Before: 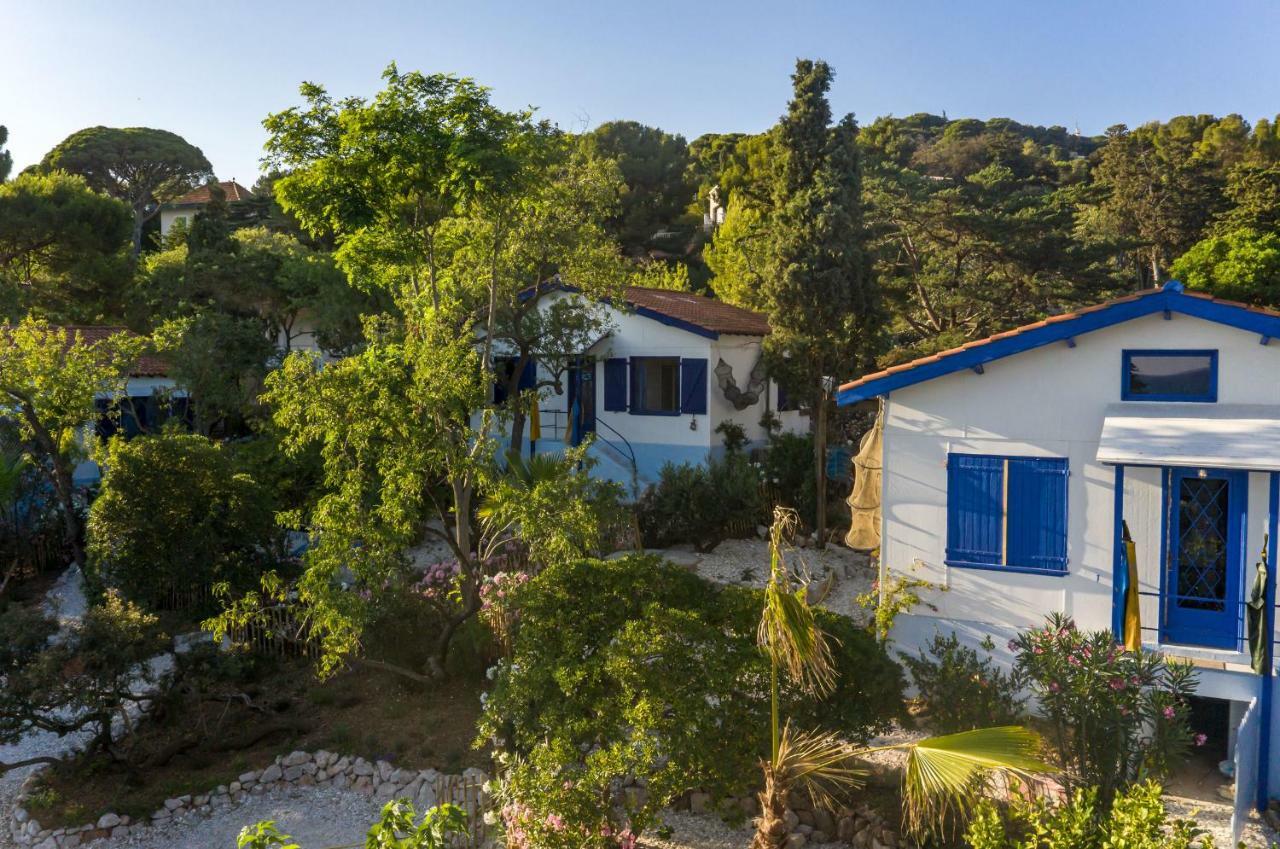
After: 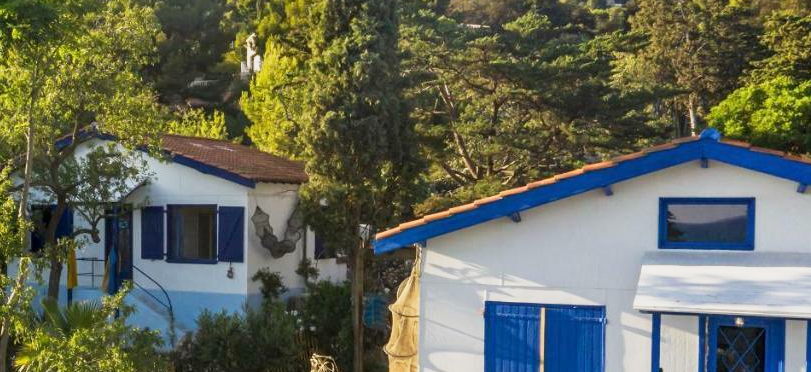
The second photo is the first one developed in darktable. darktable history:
crop: left 36.174%, top 17.991%, right 0.411%, bottom 38.103%
base curve: curves: ch0 [(0, 0) (0.088, 0.125) (0.176, 0.251) (0.354, 0.501) (0.613, 0.749) (1, 0.877)], preserve colors none
